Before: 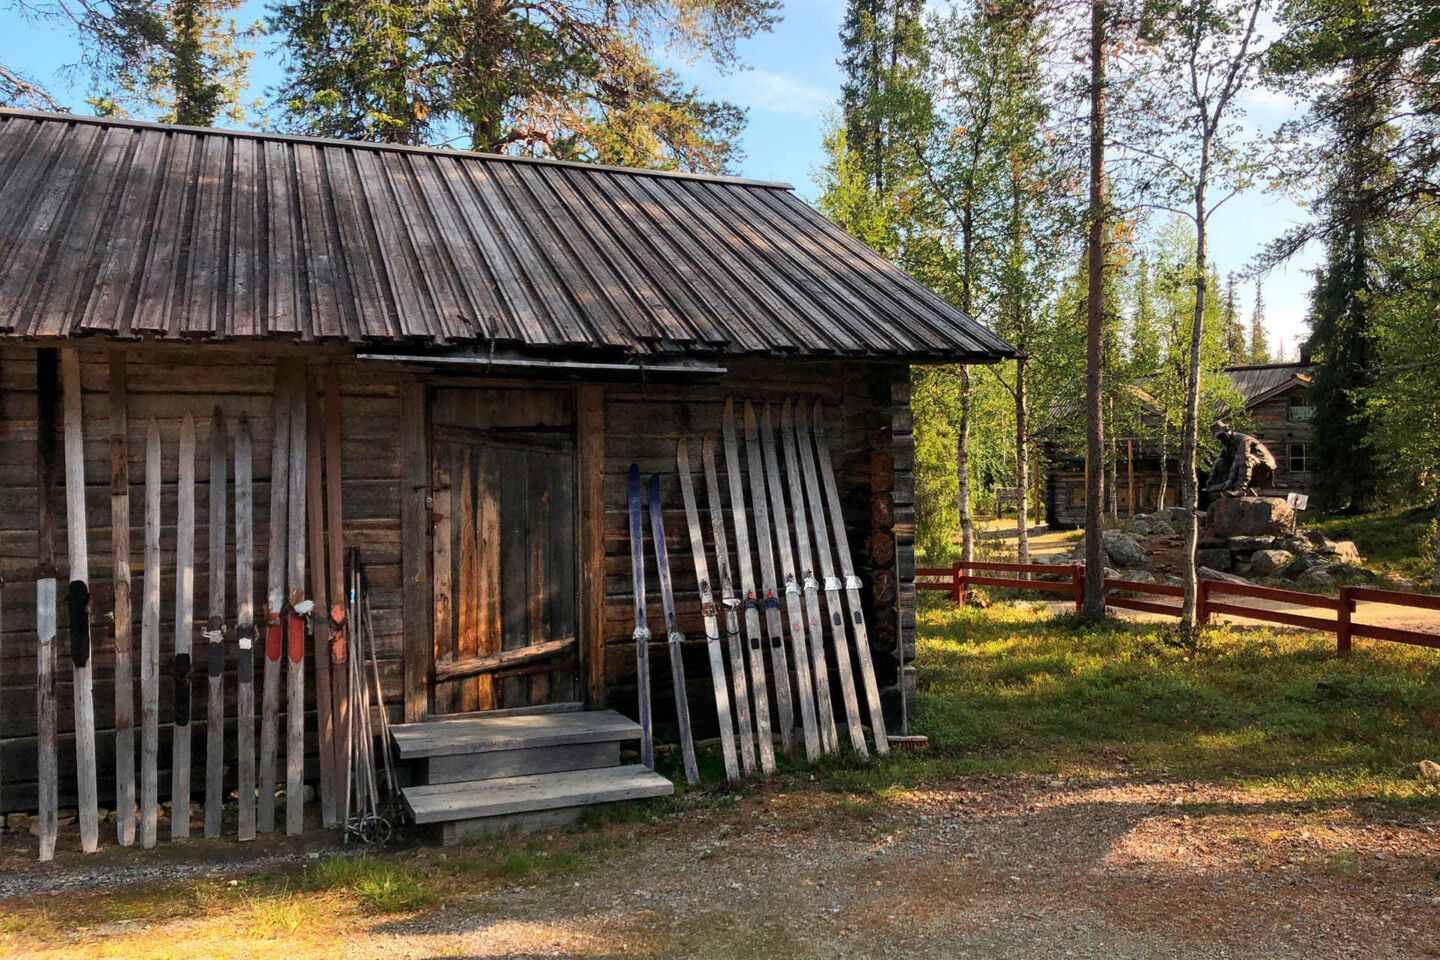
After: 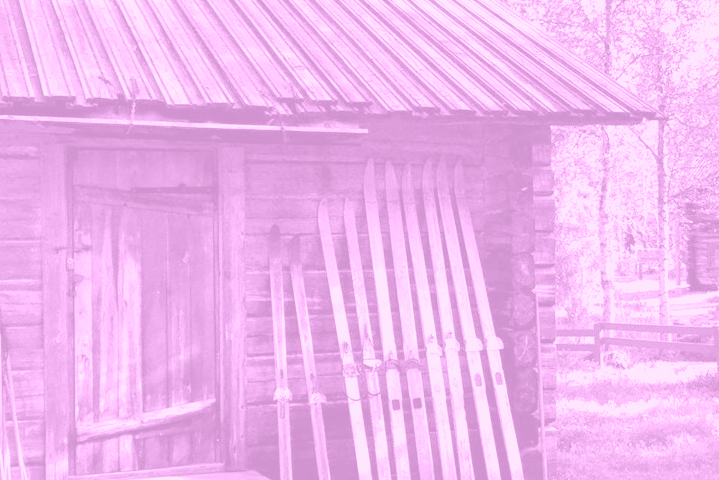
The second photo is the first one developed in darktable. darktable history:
colorize: hue 331.2°, saturation 75%, source mix 30.28%, lightness 70.52%, version 1
shadows and highlights: low approximation 0.01, soften with gaussian
crop: left 25%, top 25%, right 25%, bottom 25%
exposure: black level correction 0, exposure 1.35 EV, compensate exposure bias true, compensate highlight preservation false
